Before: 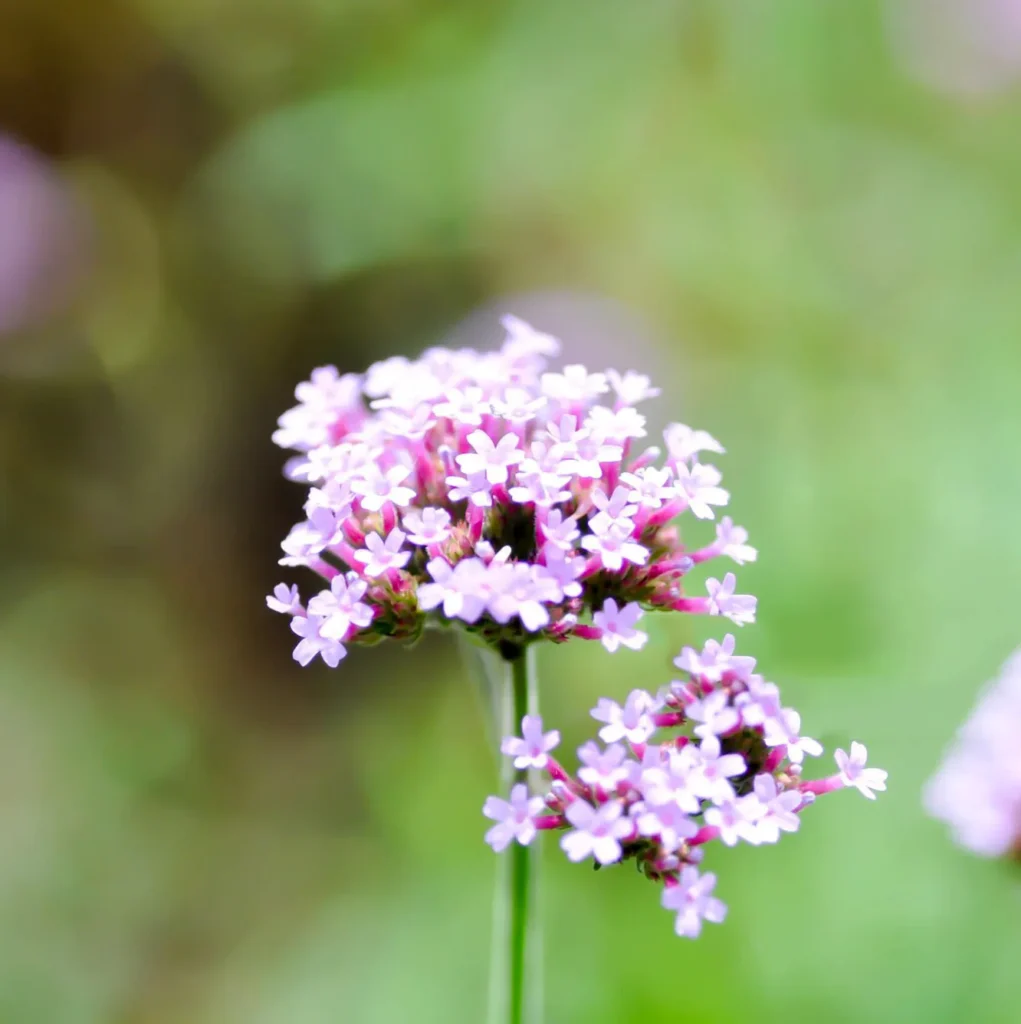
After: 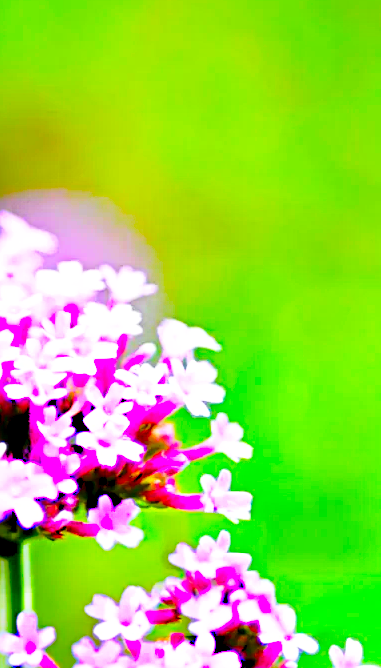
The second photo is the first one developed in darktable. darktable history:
exposure: black level correction 0, exposure 0.199 EV, compensate highlight preservation false
sharpen: radius 4.853
haze removal: strength 0.434, adaptive false
base curve: curves: ch0 [(0, 0) (0.028, 0.03) (0.121, 0.232) (0.46, 0.748) (0.859, 0.968) (1, 1)], preserve colors none
crop and rotate: left 49.495%, top 10.097%, right 13.172%, bottom 24.594%
contrast brightness saturation: contrast 0.159, saturation 0.318
color balance rgb: global offset › luminance -0.514%, linear chroma grading › shadows 16.698%, linear chroma grading › highlights 60.565%, linear chroma grading › global chroma 49.834%, perceptual saturation grading › global saturation 0.545%
shadows and highlights: on, module defaults
